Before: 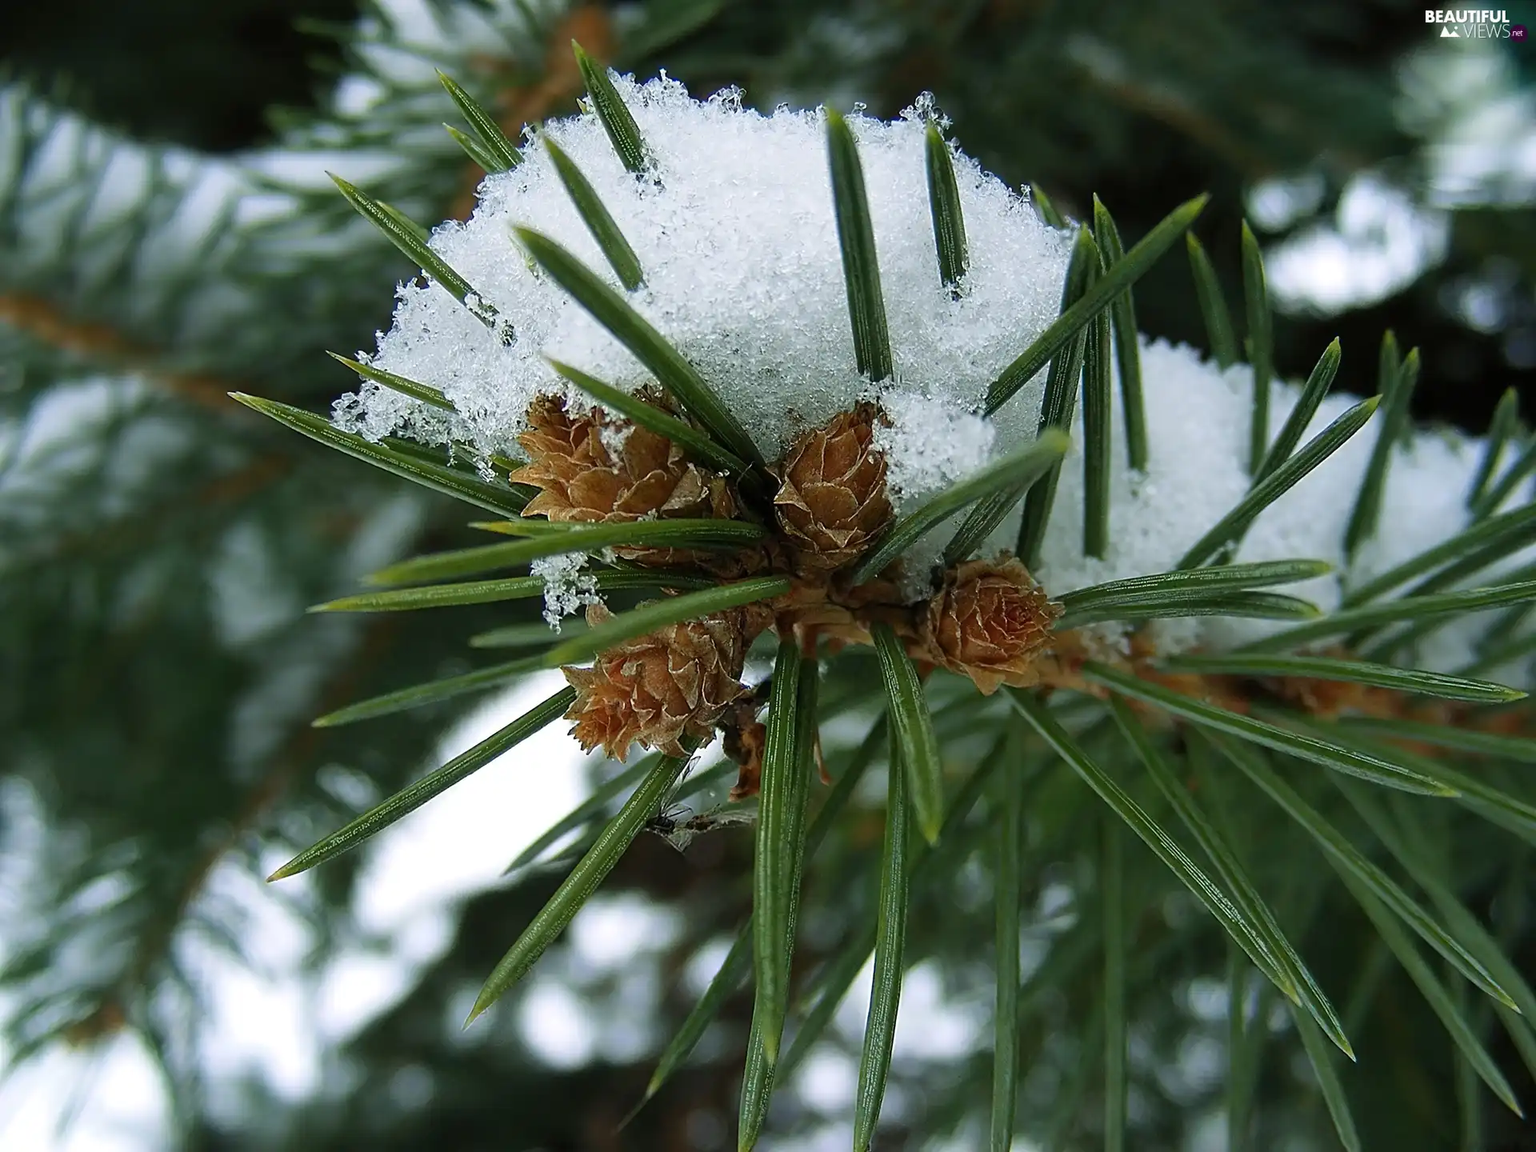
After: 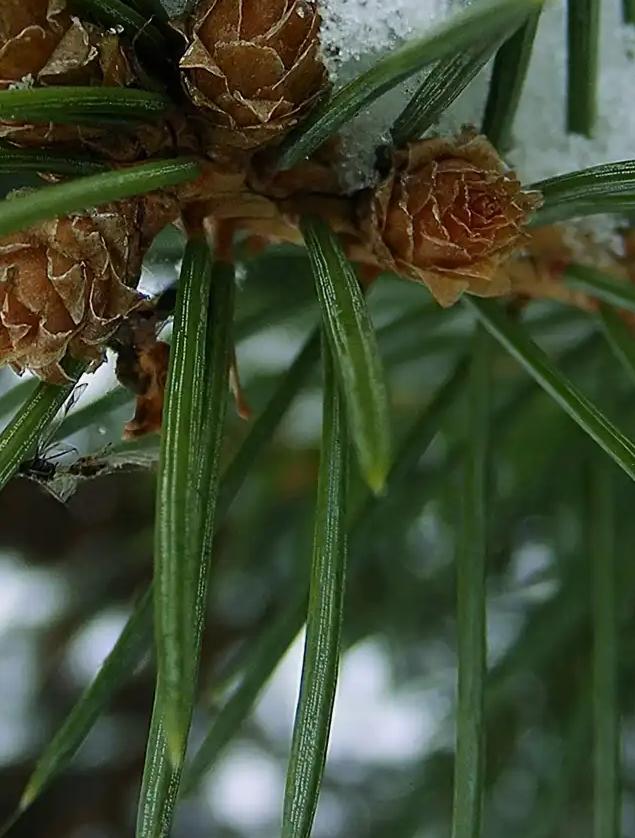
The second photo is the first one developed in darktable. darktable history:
crop: left 41.051%, top 39.058%, right 25.826%, bottom 2.716%
shadows and highlights: shadows -20.25, white point adjustment -2.16, highlights -34.79
